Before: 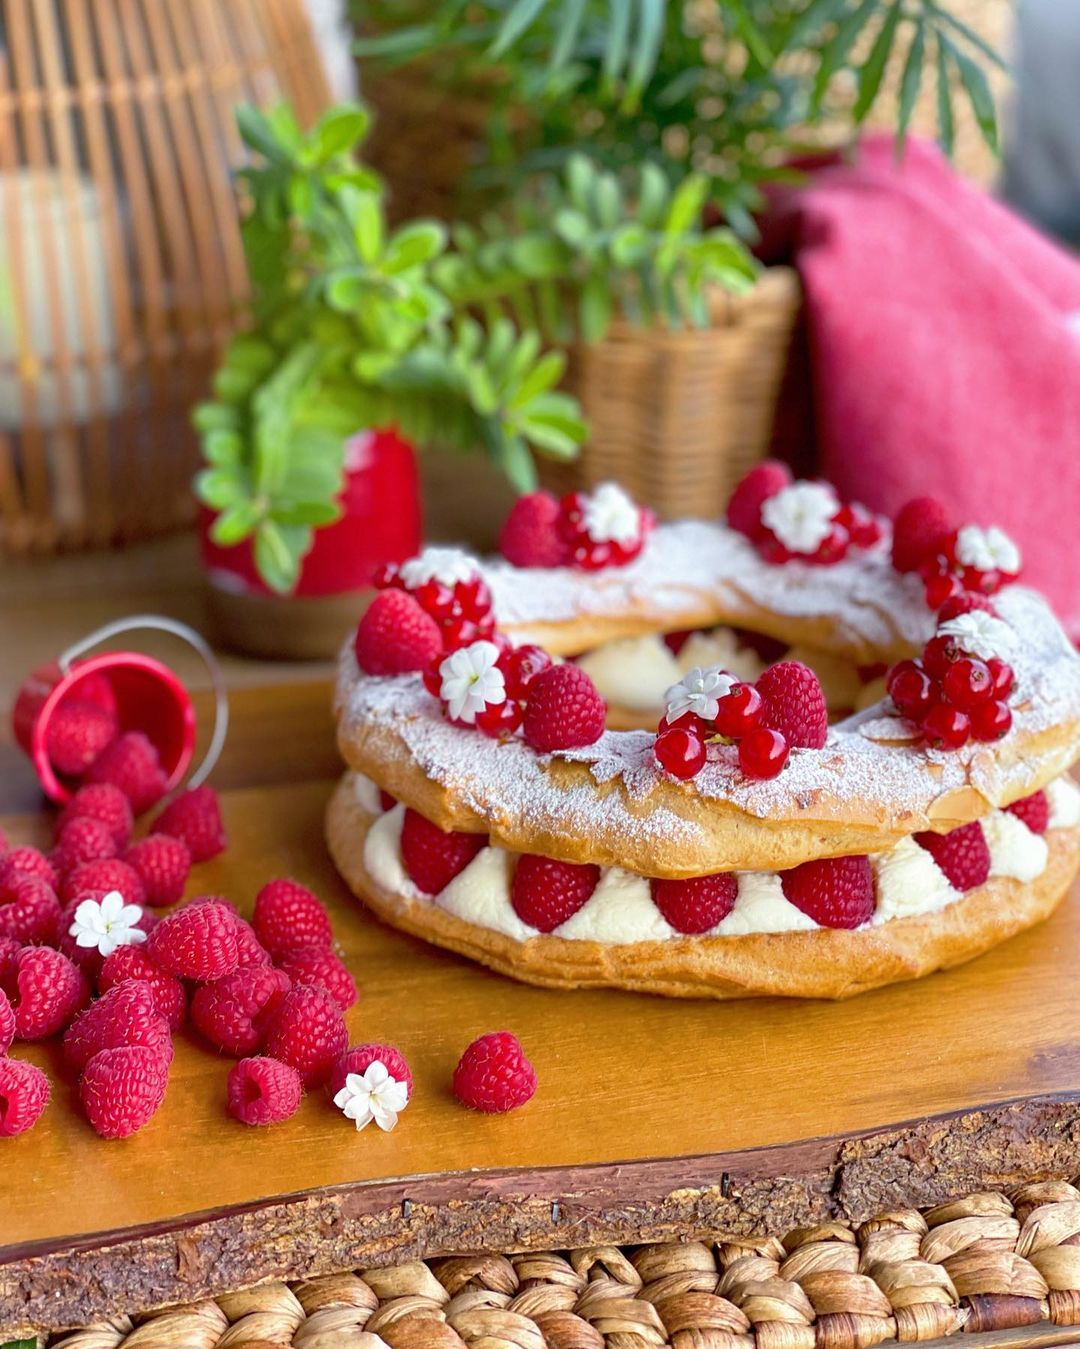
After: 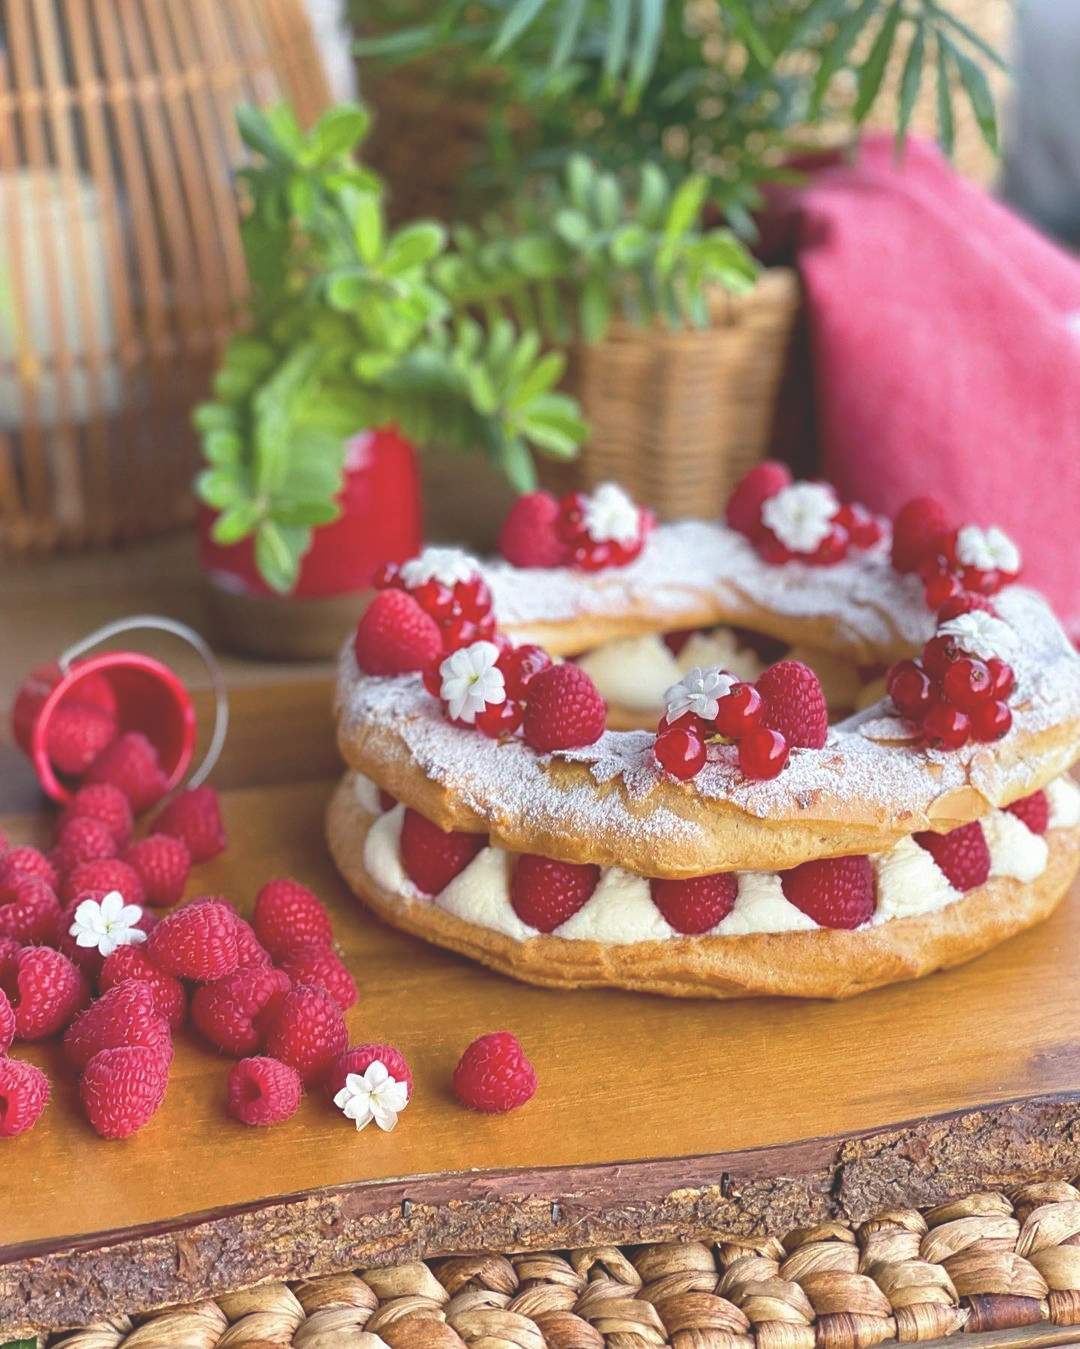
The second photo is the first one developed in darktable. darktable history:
contrast brightness saturation: saturation -0.06
color zones: curves: ch0 [(0, 0.5) (0.143, 0.5) (0.286, 0.5) (0.429, 0.5) (0.571, 0.5) (0.714, 0.476) (0.857, 0.5) (1, 0.5)]; ch2 [(0, 0.5) (0.143, 0.5) (0.286, 0.5) (0.429, 0.5) (0.571, 0.5) (0.714, 0.487) (0.857, 0.5) (1, 0.5)], mix -132.82%
exposure: black level correction -0.027, compensate highlight preservation false
